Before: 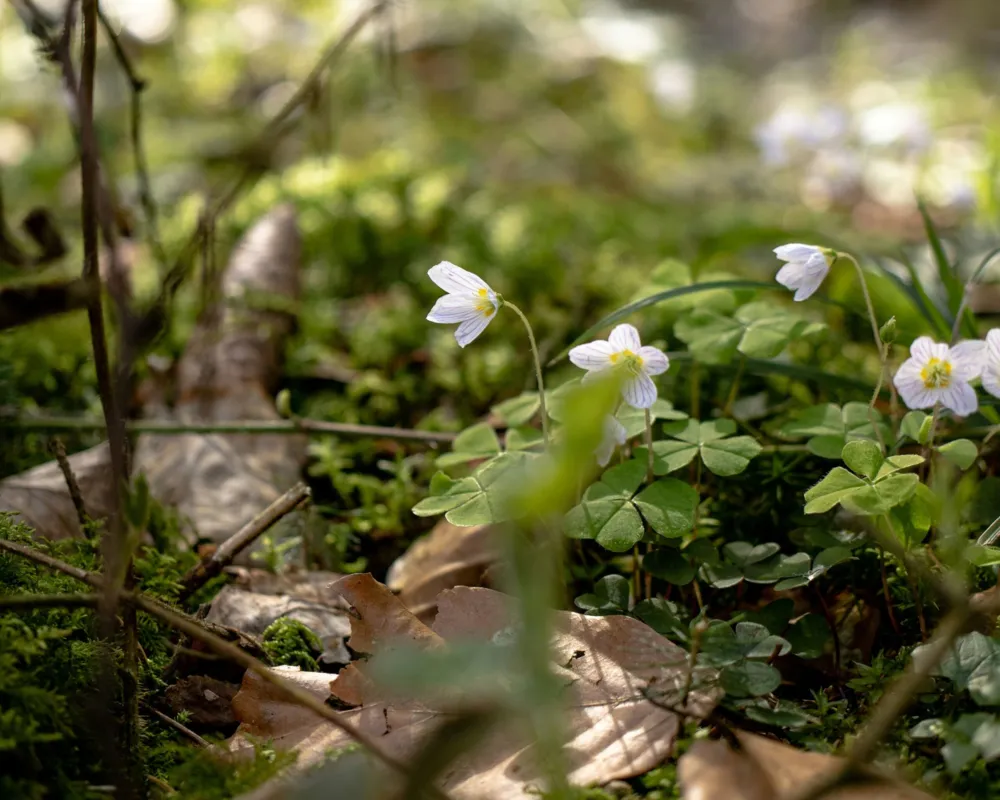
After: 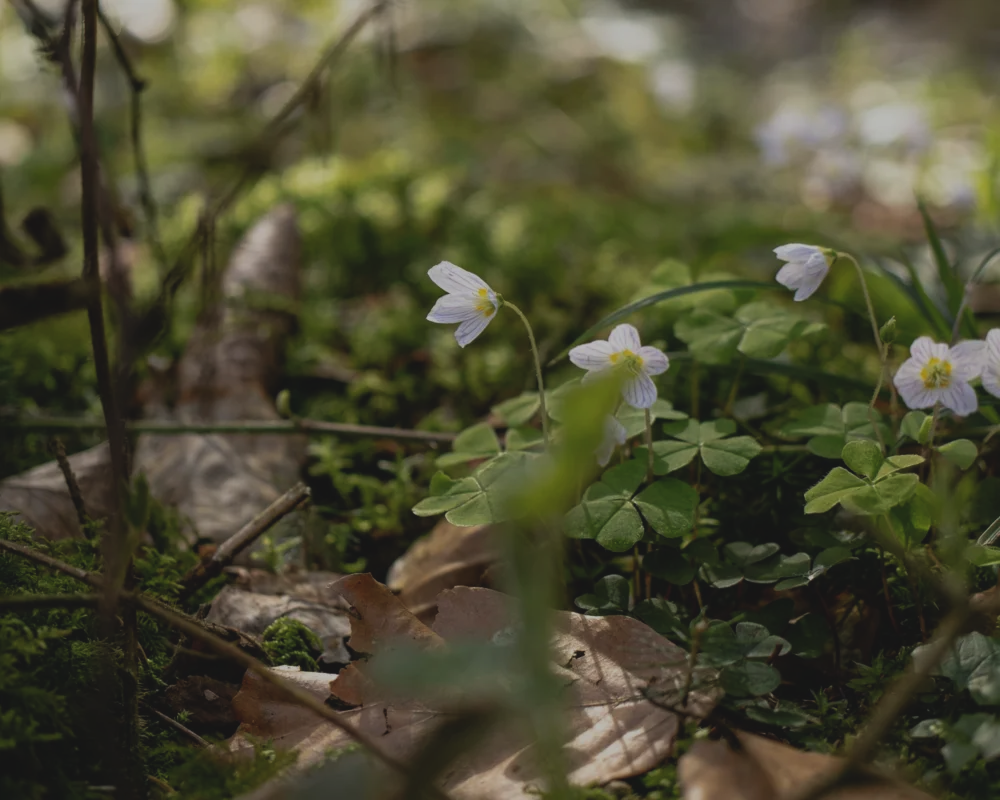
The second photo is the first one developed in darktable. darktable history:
exposure: black level correction -0.016, exposure -1.045 EV, compensate highlight preservation false
